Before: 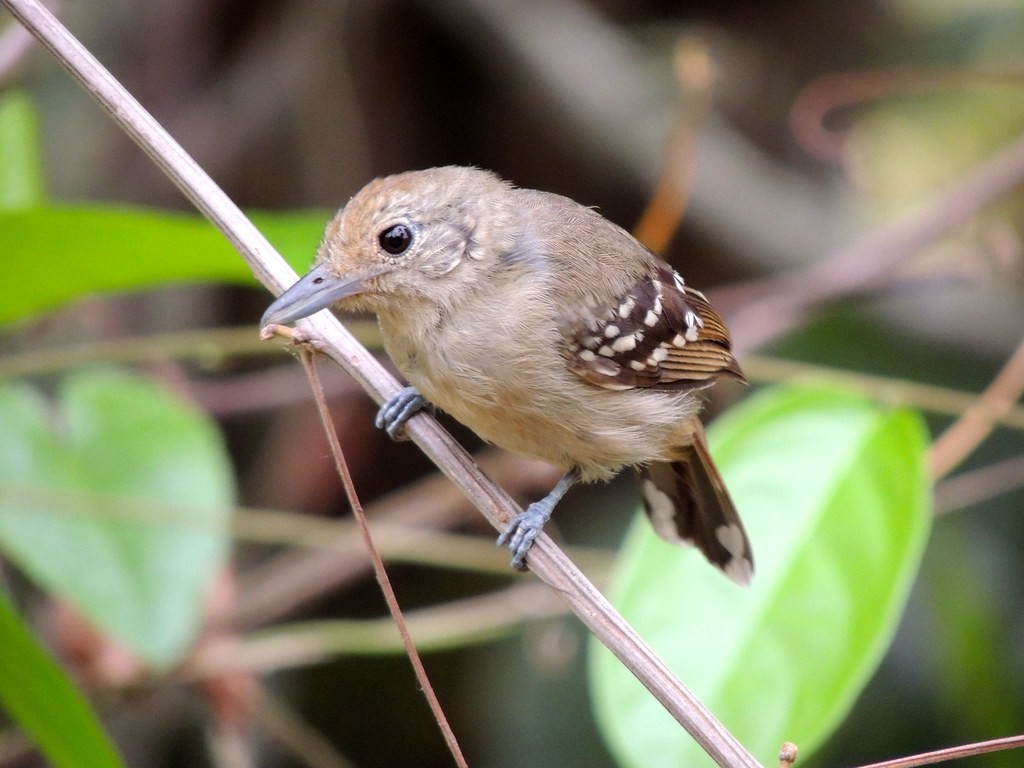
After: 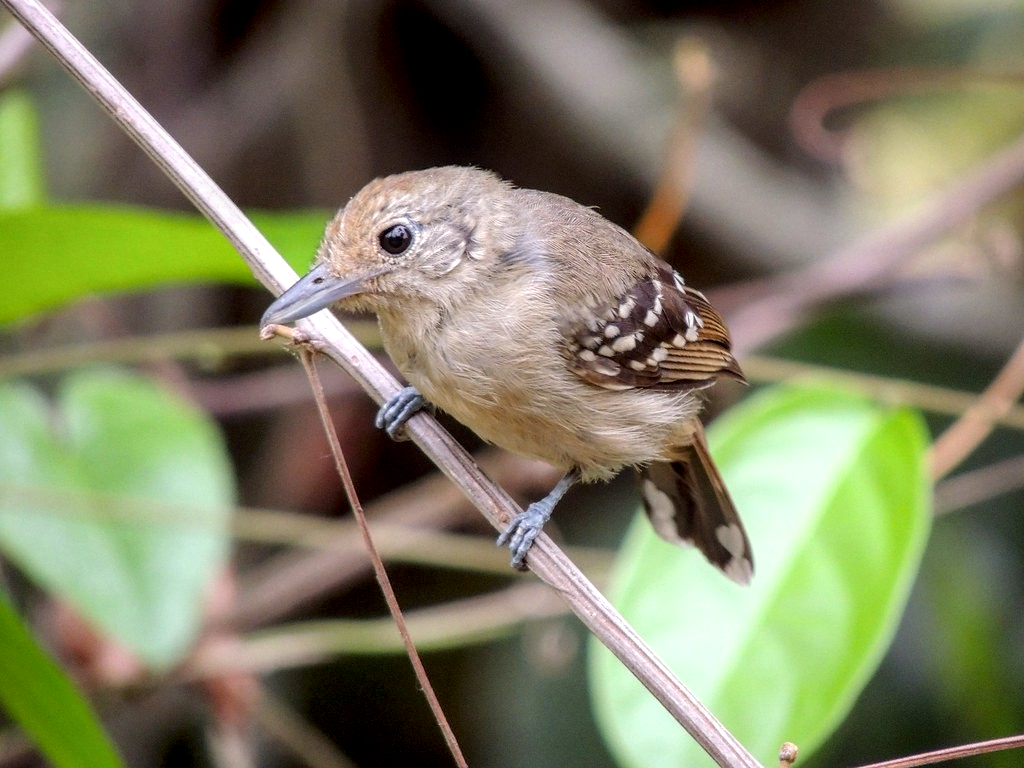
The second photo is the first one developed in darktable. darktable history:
contrast equalizer: y [[0.5, 0.488, 0.462, 0.461, 0.491, 0.5], [0.5 ×6], [0.5 ×6], [0 ×6], [0 ×6]]
local contrast: highlights 20%, detail 150%
